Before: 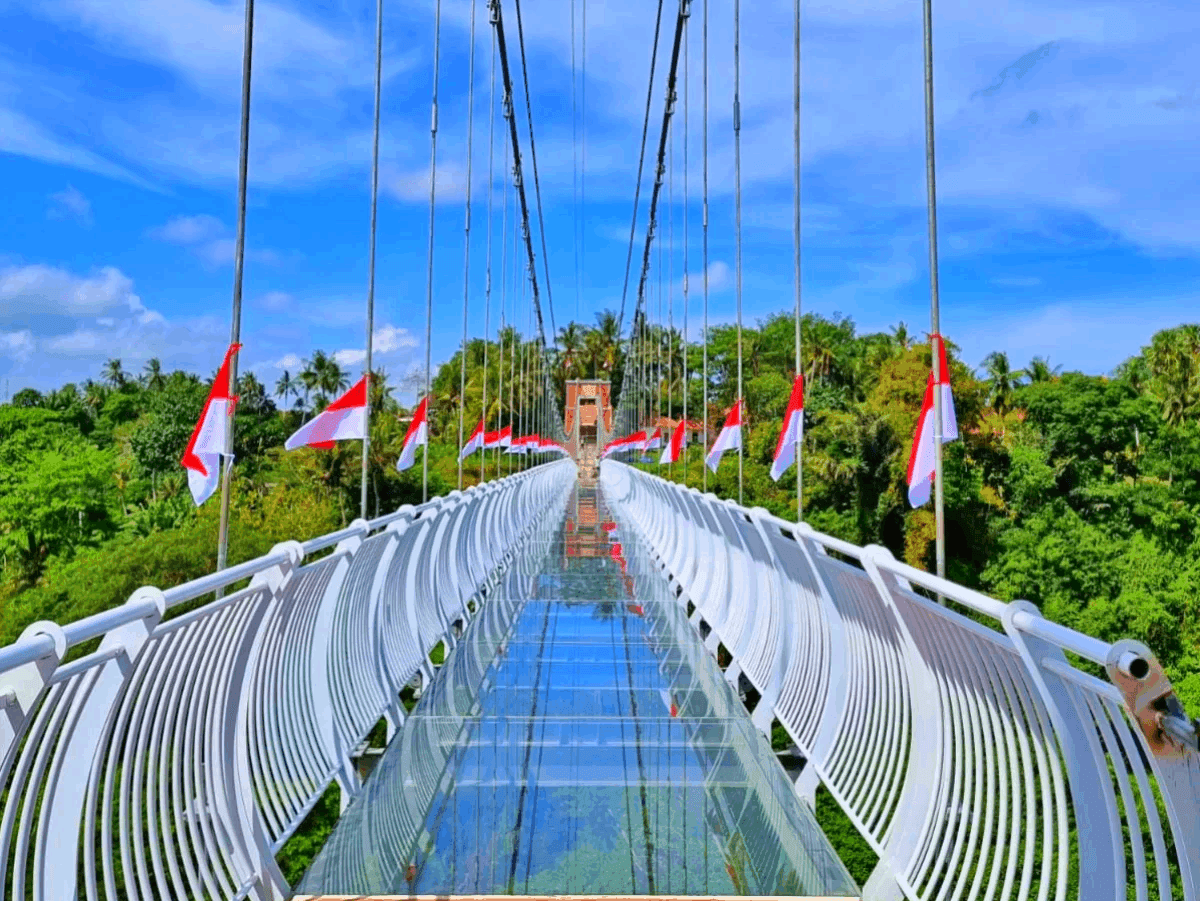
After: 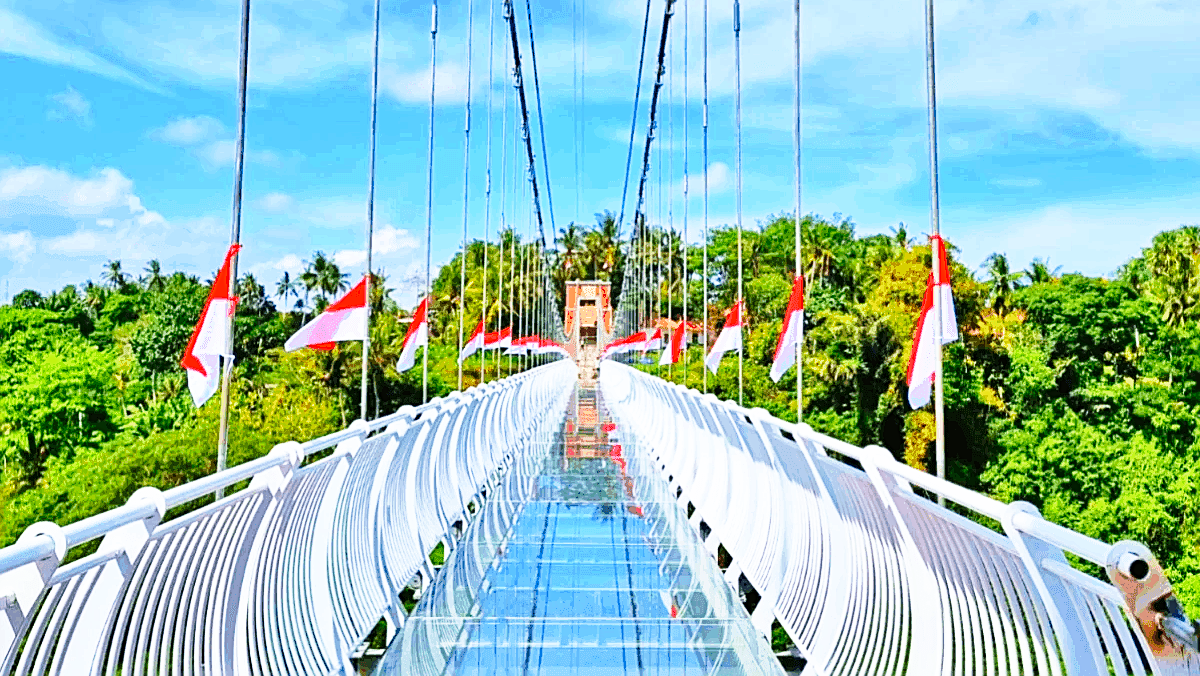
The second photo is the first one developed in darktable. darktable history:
sharpen: on, module defaults
crop: top 11.011%, bottom 13.937%
base curve: curves: ch0 [(0, 0) (0.026, 0.03) (0.109, 0.232) (0.351, 0.748) (0.669, 0.968) (1, 1)], preserve colors none
